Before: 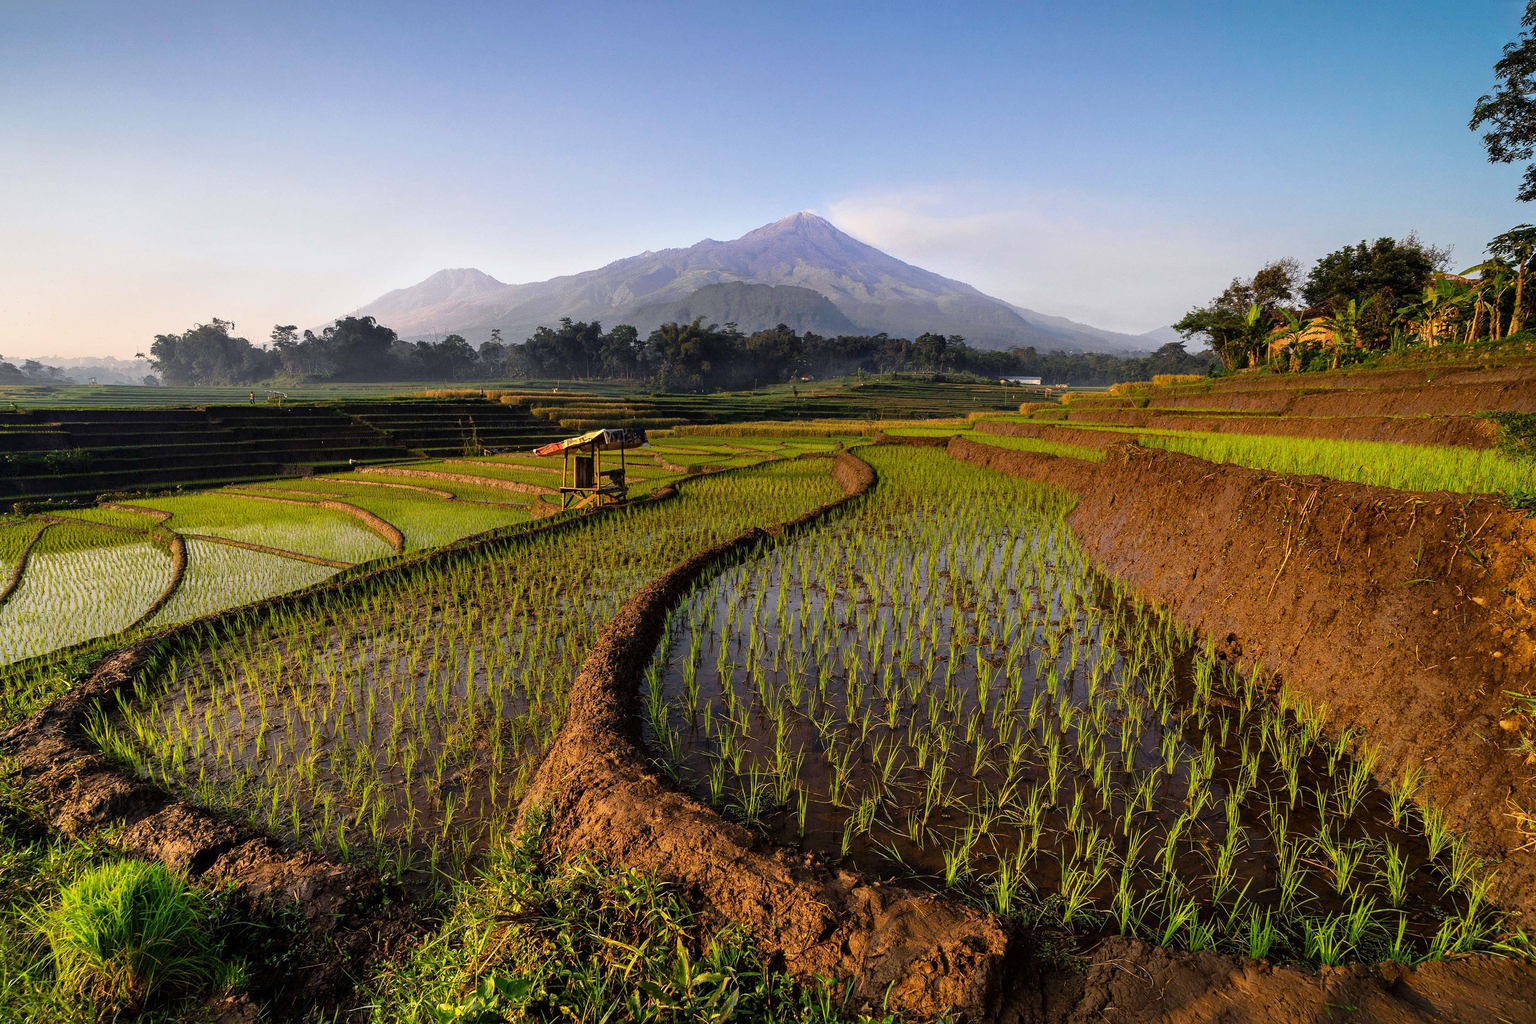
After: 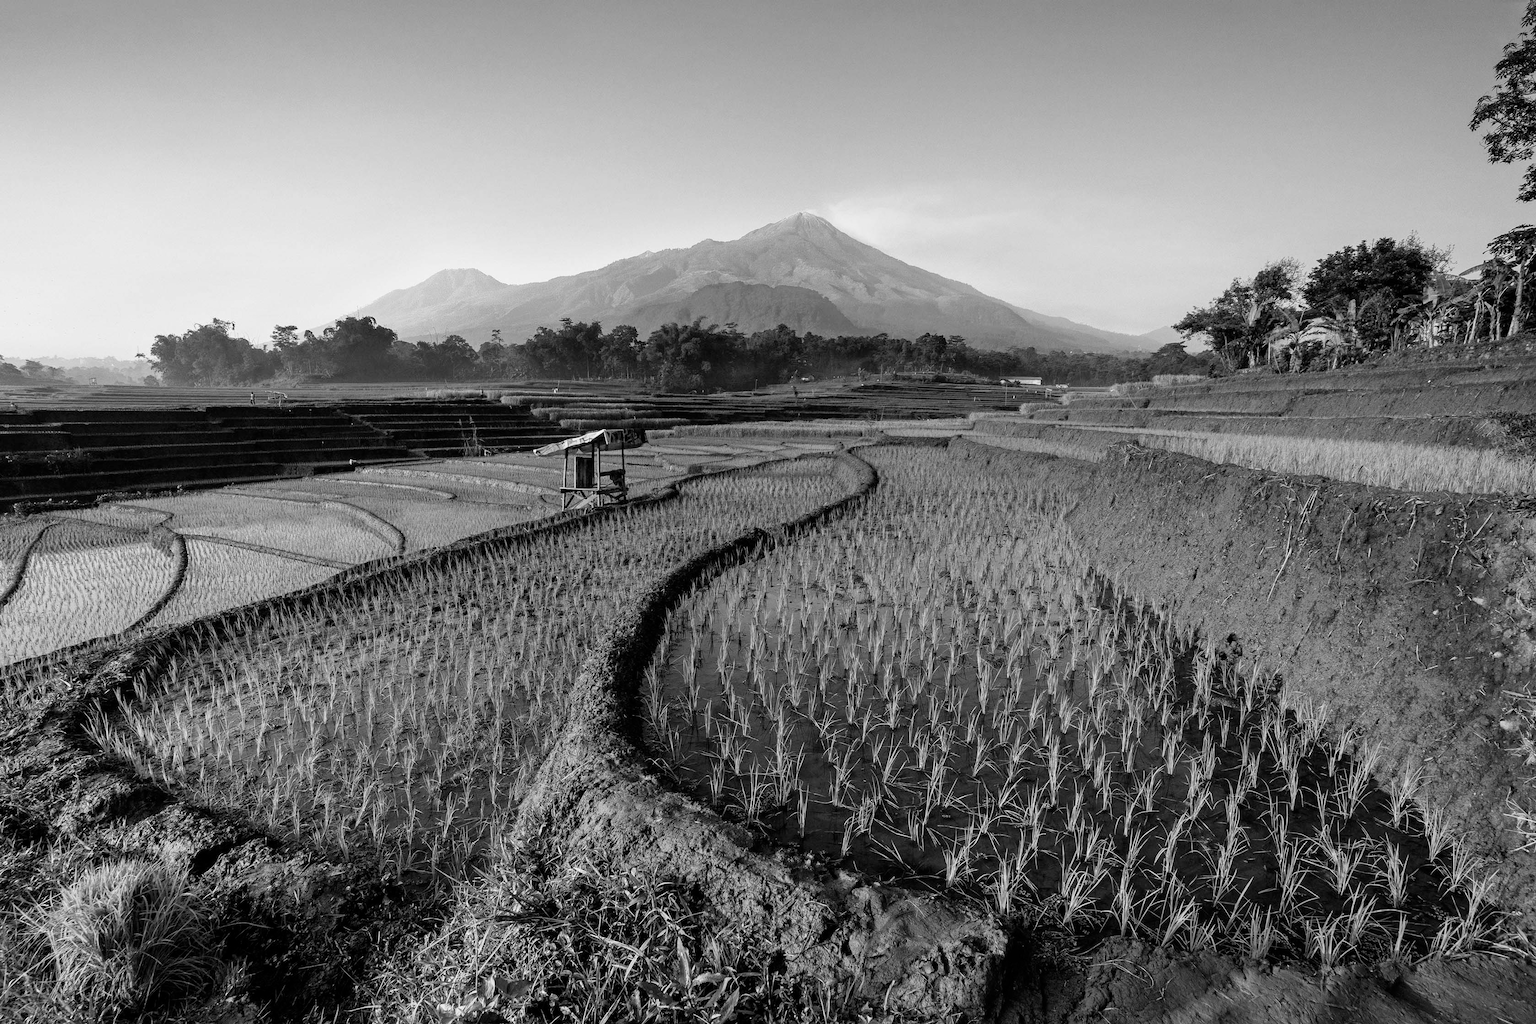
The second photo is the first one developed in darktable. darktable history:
monochrome: a 2.21, b -1.33, size 2.2
contrast brightness saturation: contrast 0.05, brightness 0.06, saturation 0.01
